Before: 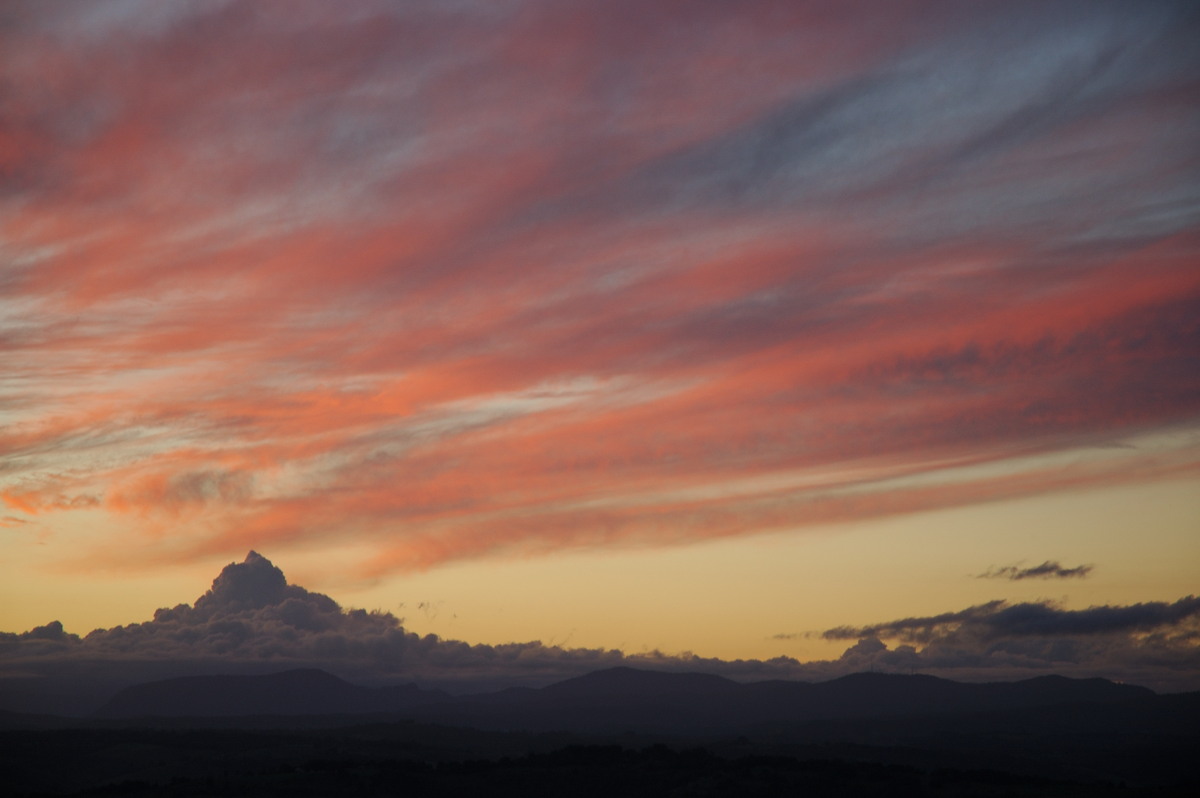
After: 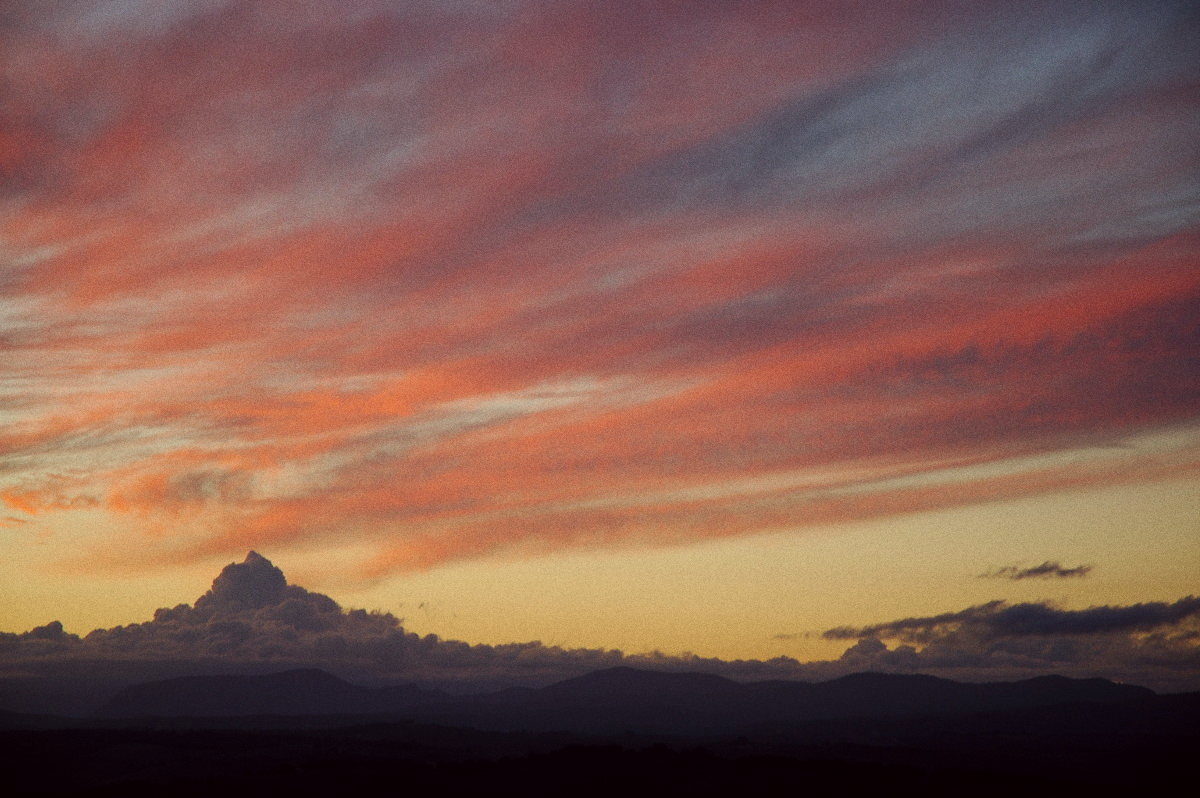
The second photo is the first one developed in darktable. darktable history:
white balance: emerald 1
grain: coarseness 0.09 ISO
color correction: highlights a* -0.95, highlights b* 4.5, shadows a* 3.55
